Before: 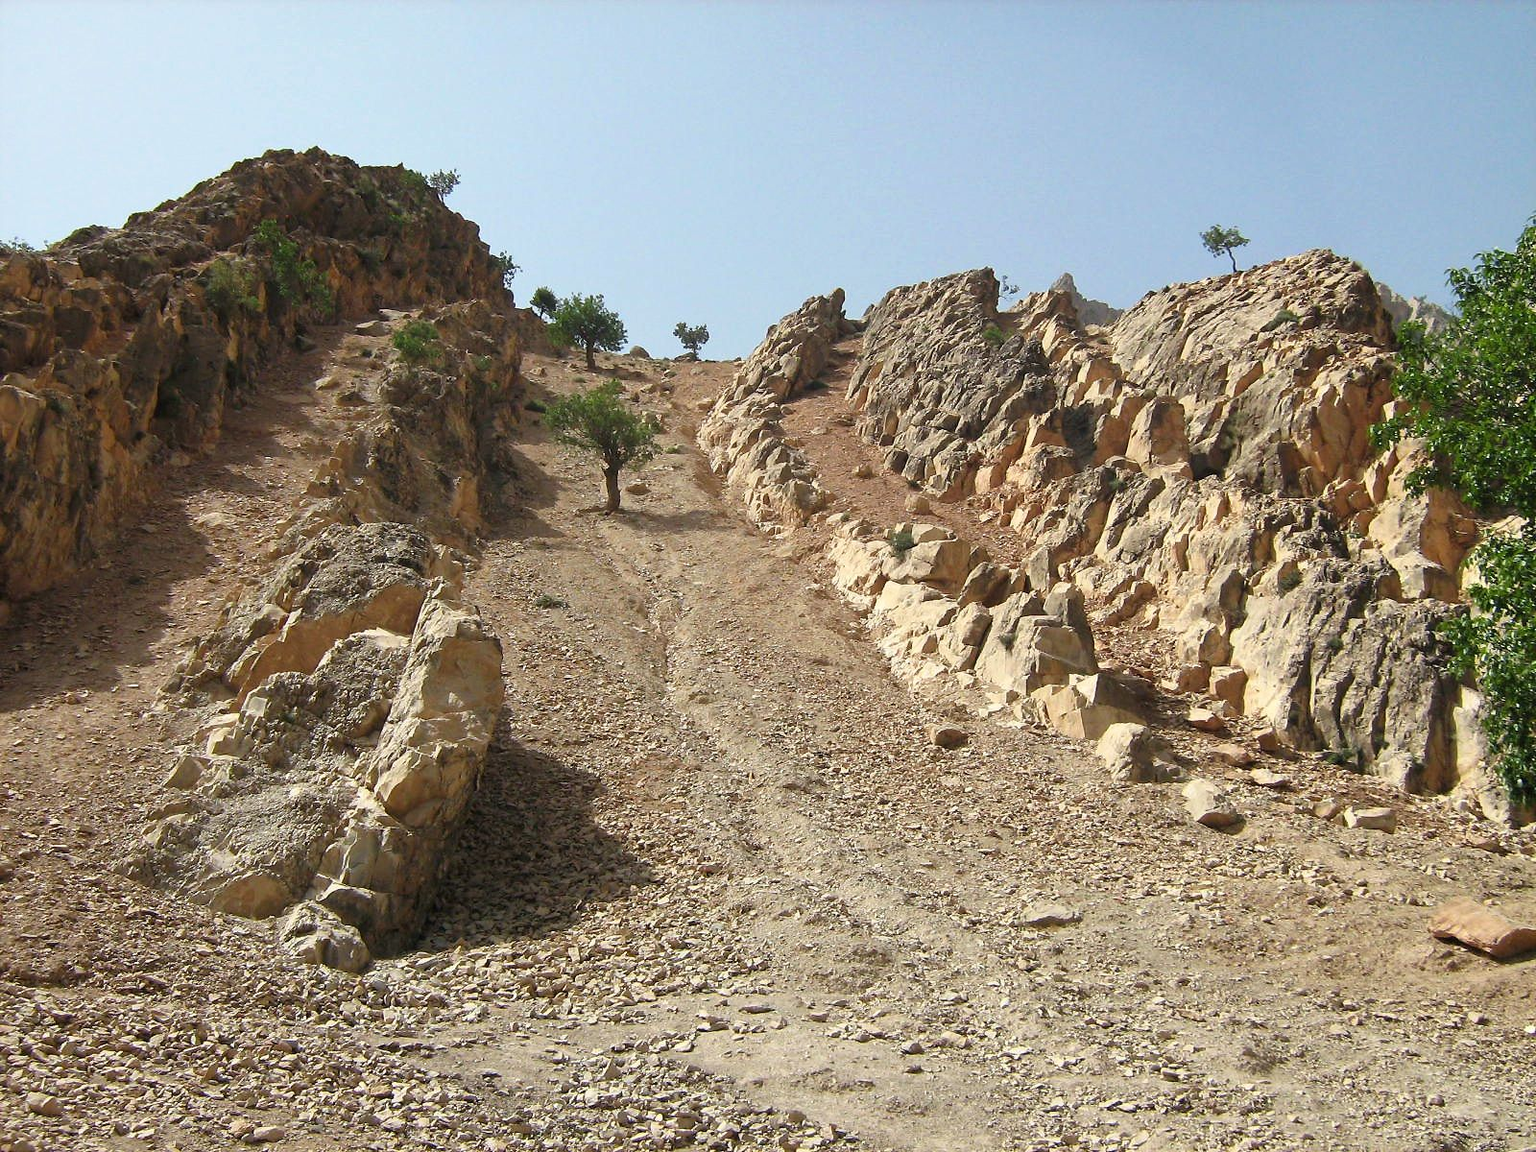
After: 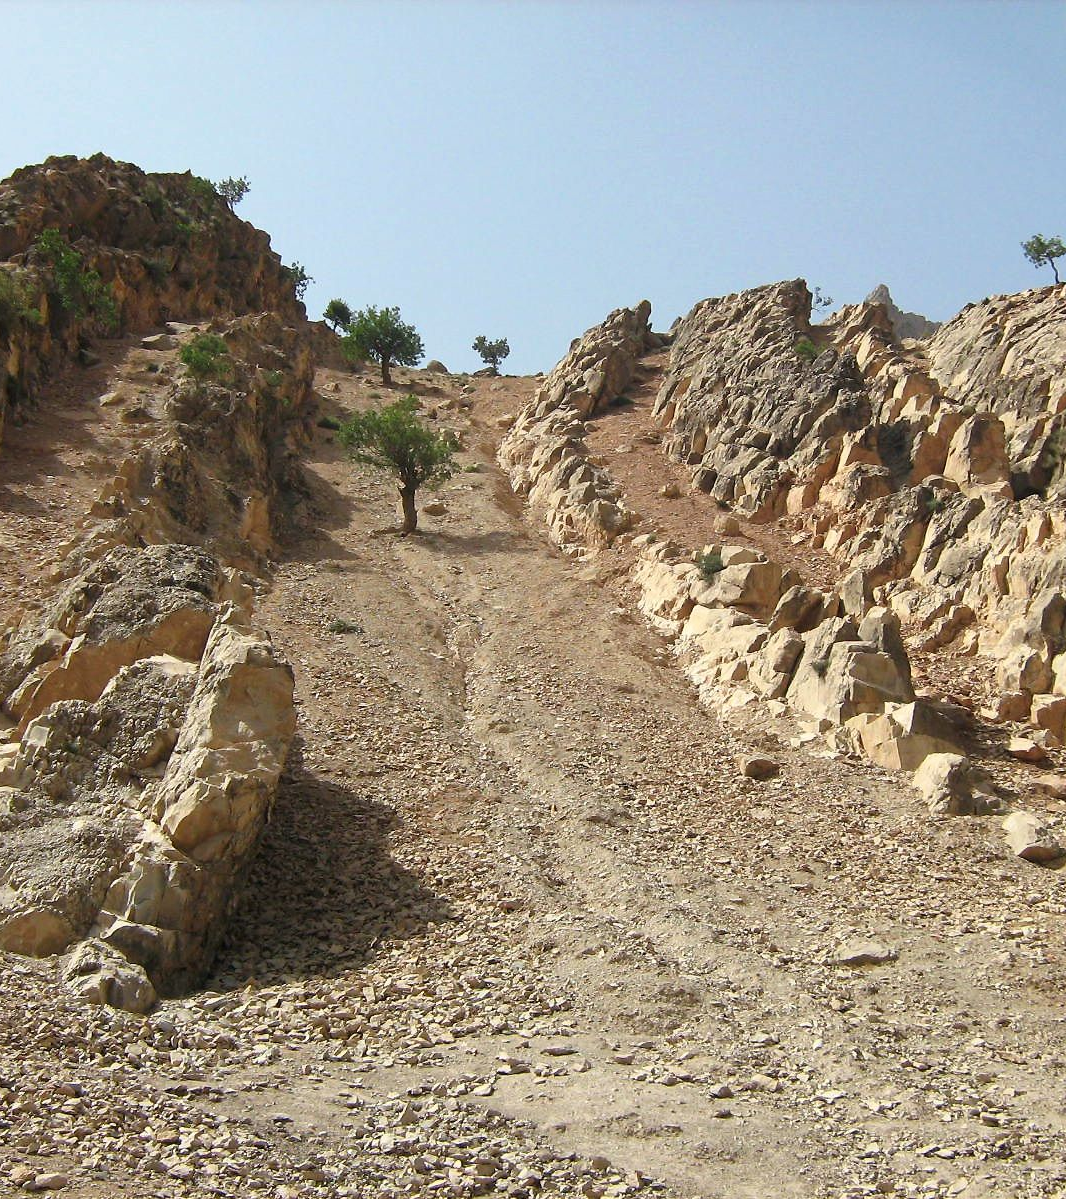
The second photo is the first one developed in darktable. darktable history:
crop and rotate: left 14.372%, right 18.985%
